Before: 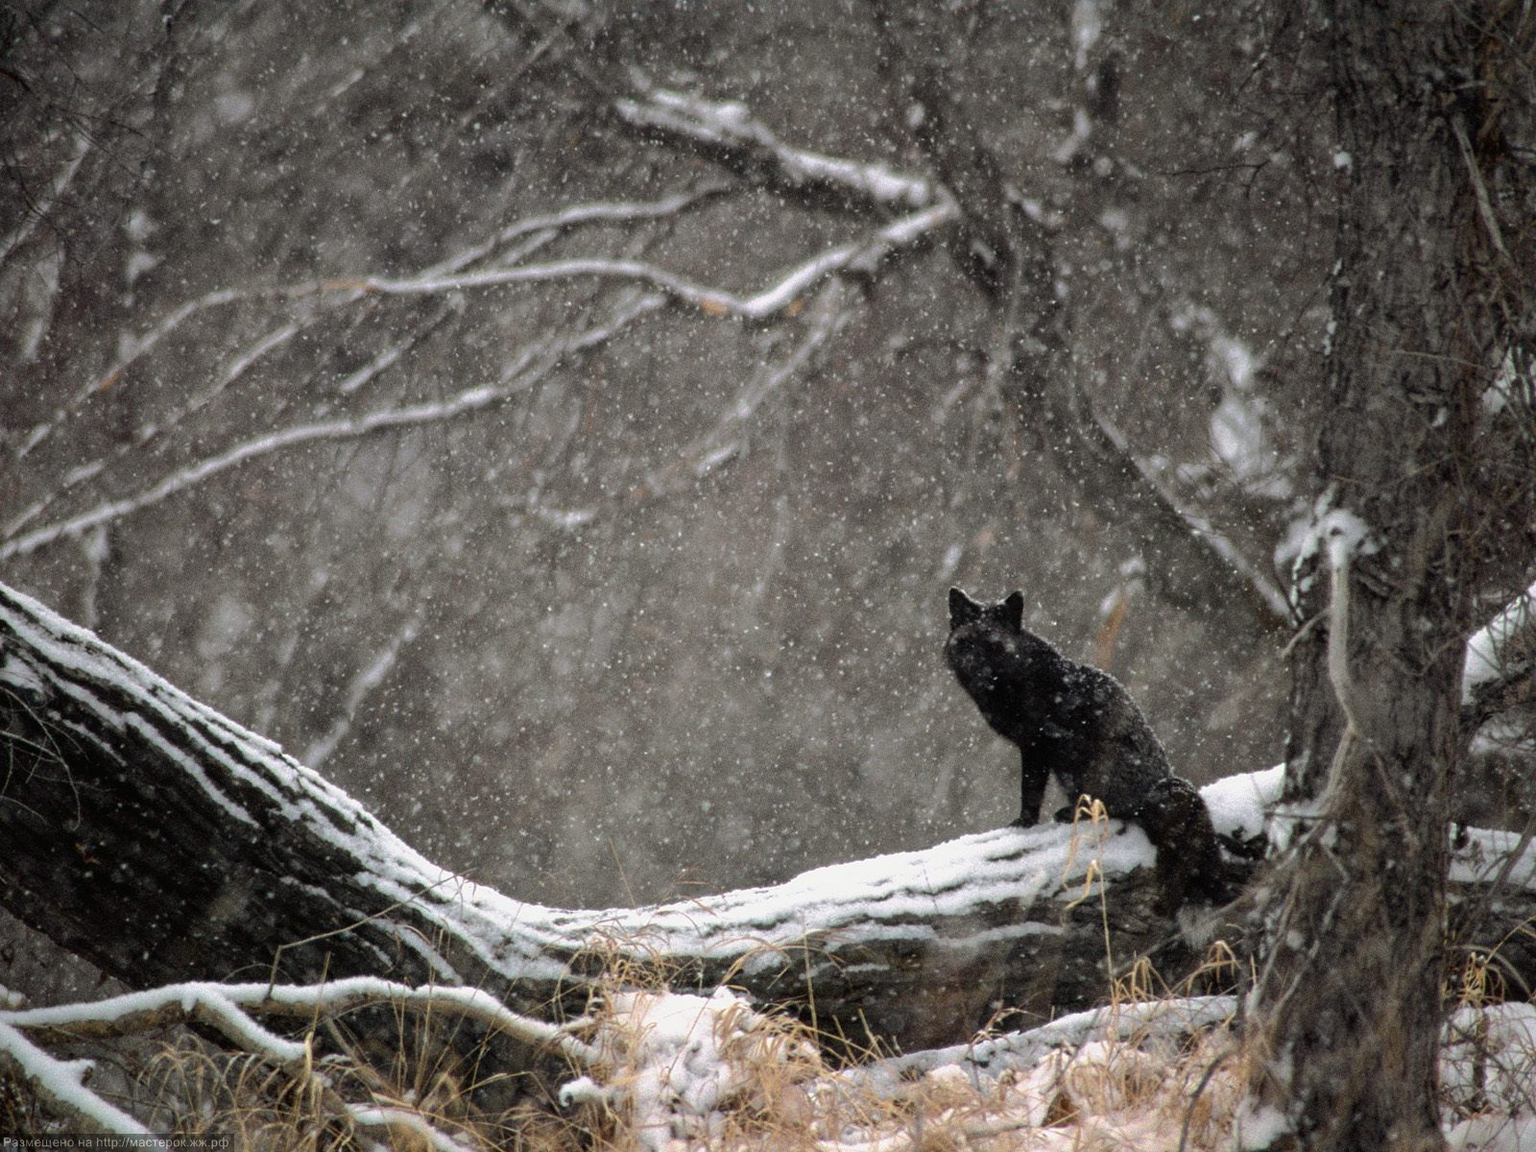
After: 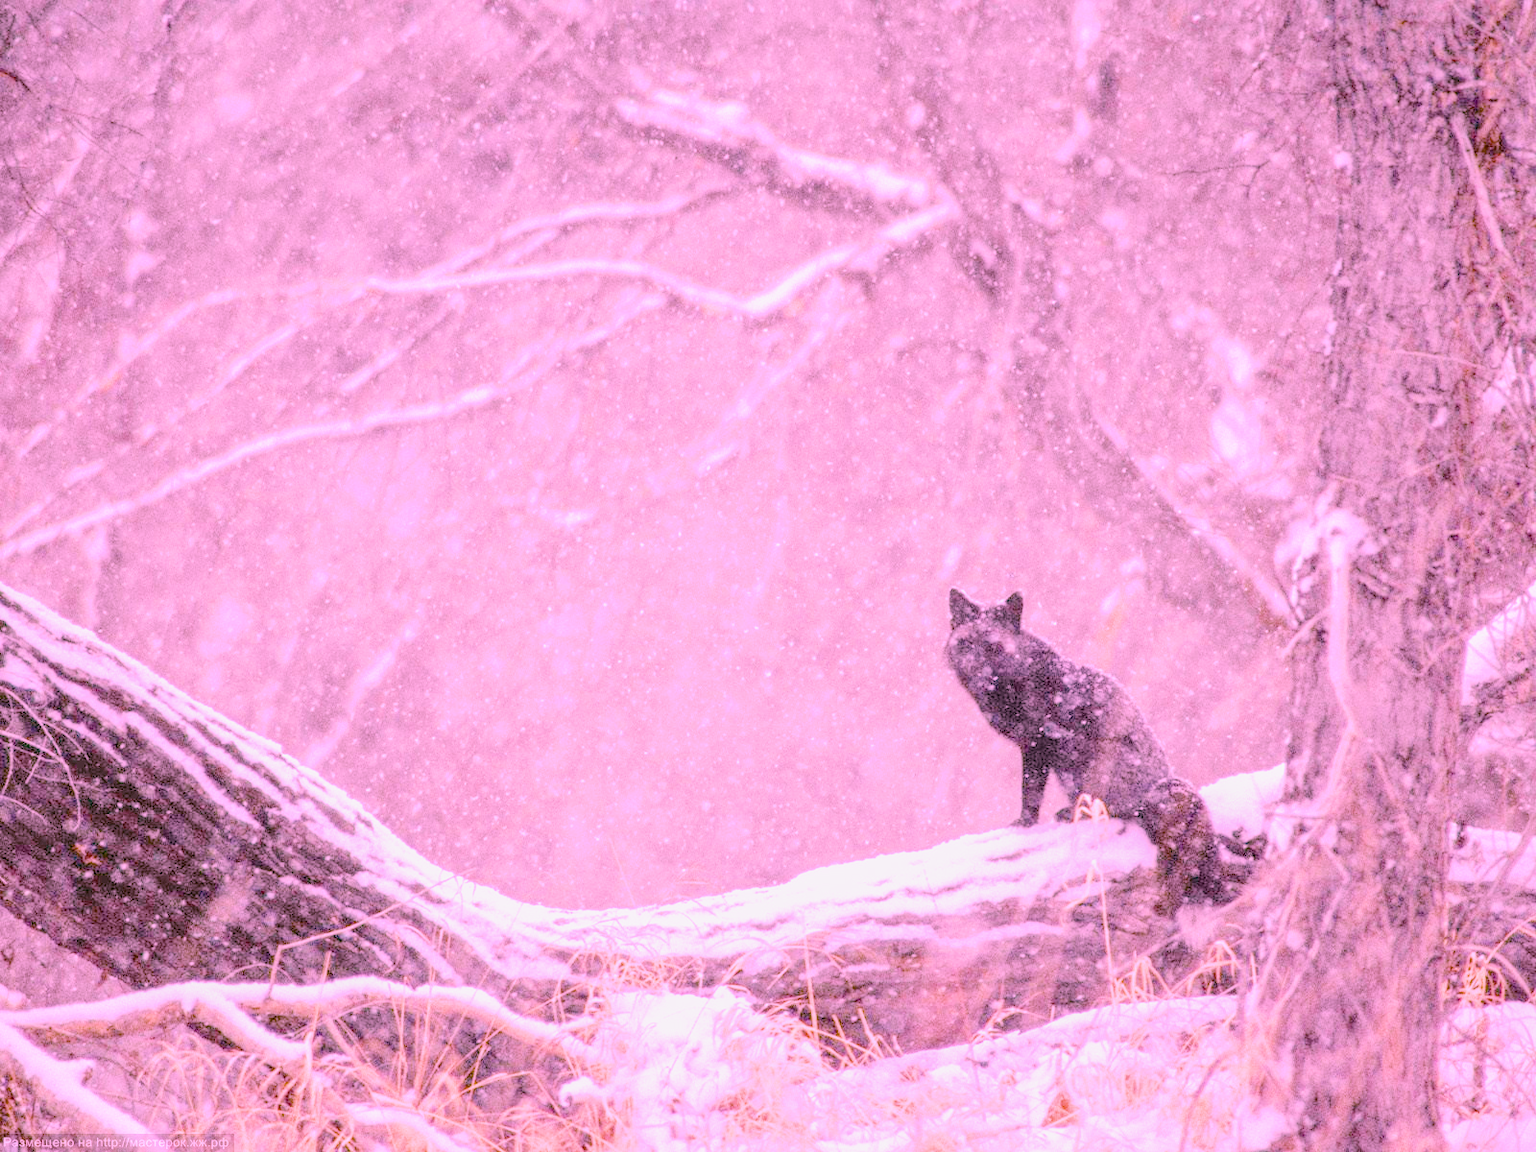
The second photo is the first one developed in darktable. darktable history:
highlight reconstruction: iterations 1, diameter of reconstruction 64 px
local contrast: on, module defaults
color balance rgb: perceptual saturation grading › global saturation 25%, global vibrance 10%
tone equalizer: on, module defaults
white balance: red 2.081, blue 1.774
filmic rgb: black relative exposure -8.42 EV, white relative exposure 4.68 EV, hardness 3.82, color science v6 (2022)
exposure: black level correction -0.001, exposure 0.9 EV, compensate exposure bias true, compensate highlight preservation false
